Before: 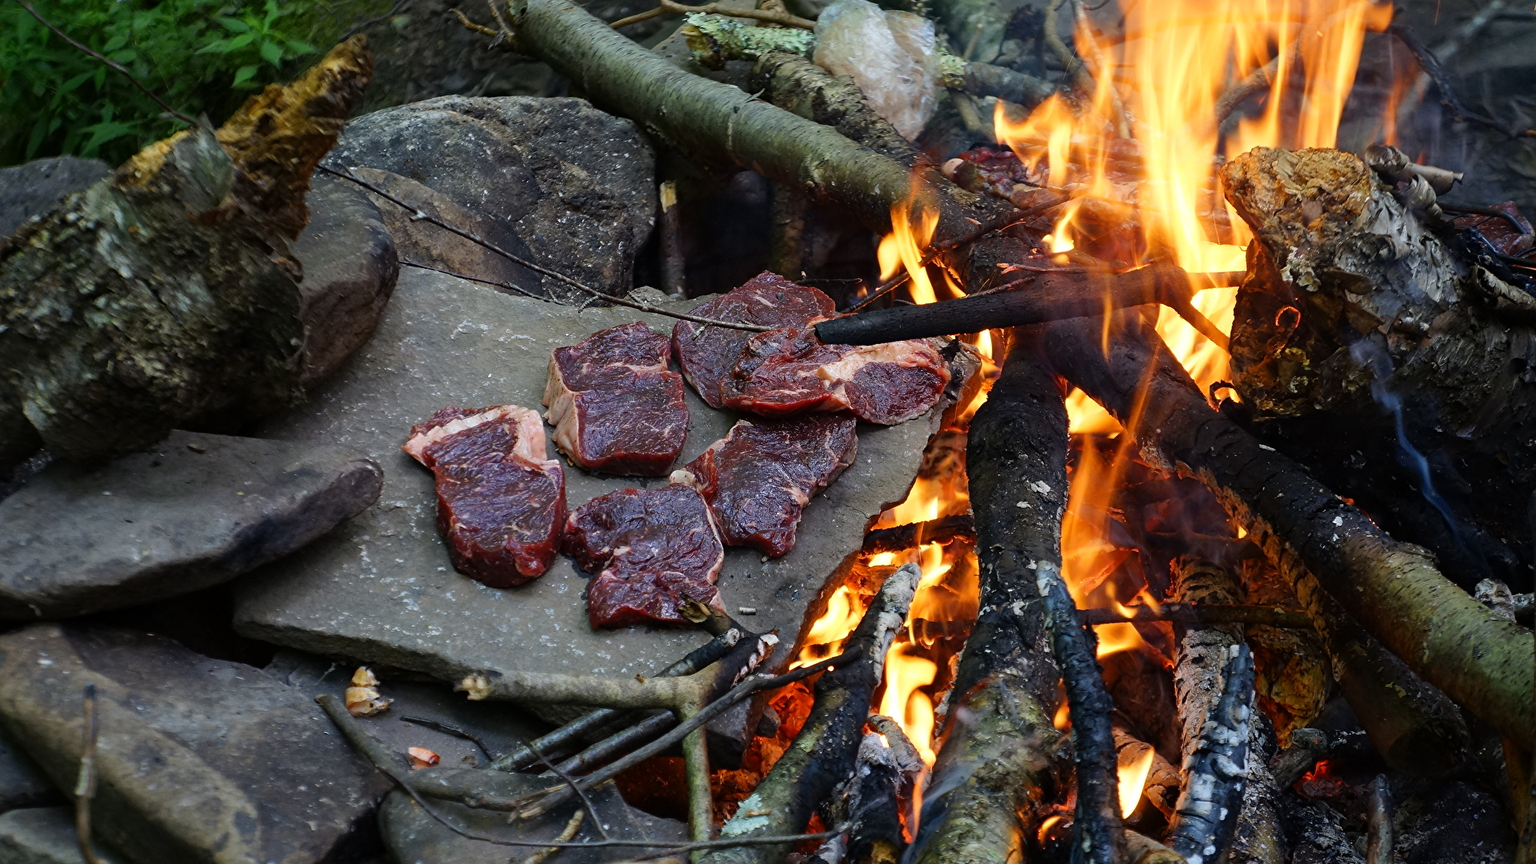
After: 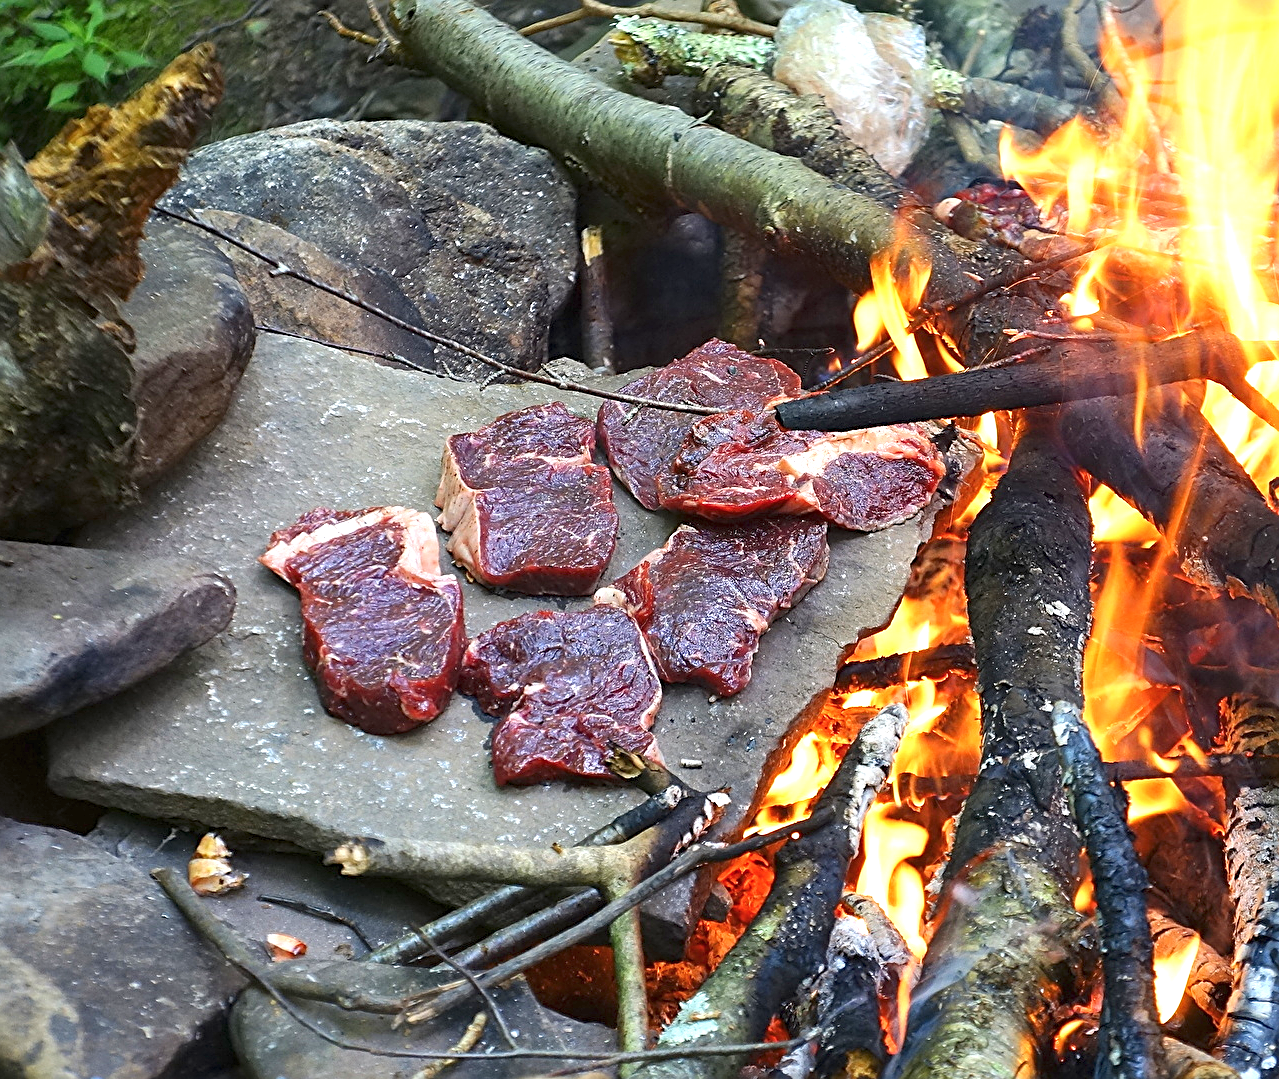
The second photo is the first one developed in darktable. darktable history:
crop and rotate: left 12.673%, right 20.66%
color balance rgb: perceptual saturation grading › global saturation -0.31%, global vibrance -8%, contrast -13%, saturation formula JzAzBz (2021)
sharpen: on, module defaults
exposure: black level correction 0, exposure 1.388 EV, compensate exposure bias true, compensate highlight preservation false
contrast brightness saturation: contrast 0.05
